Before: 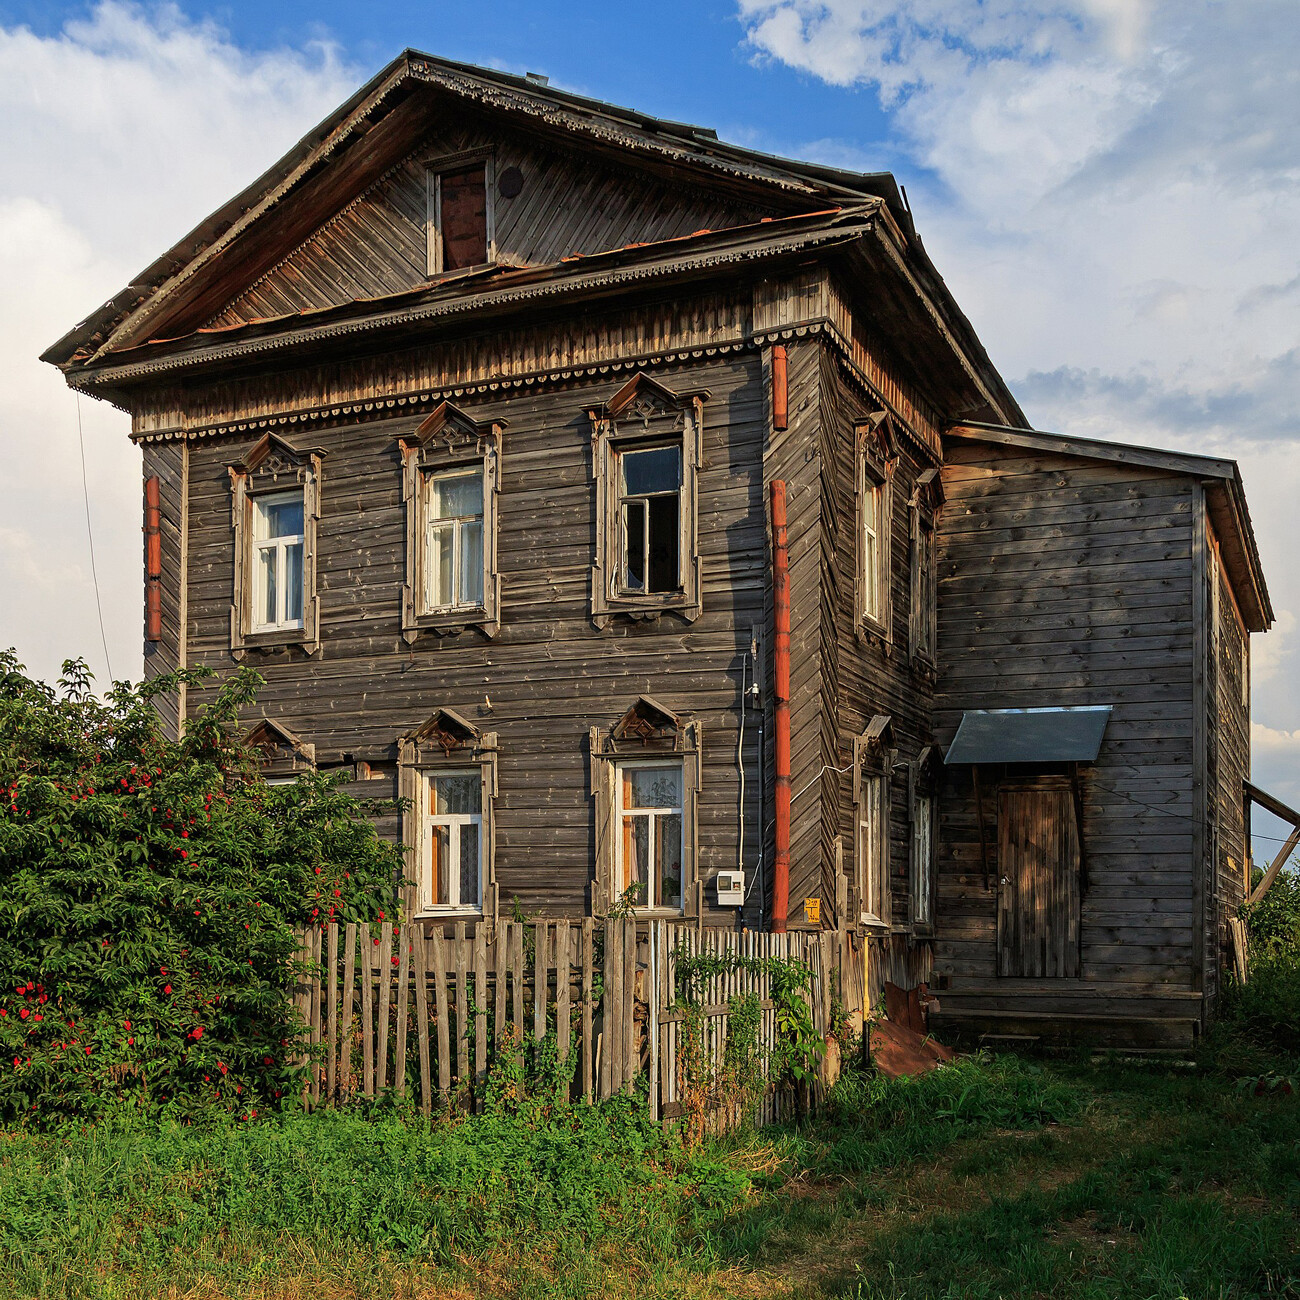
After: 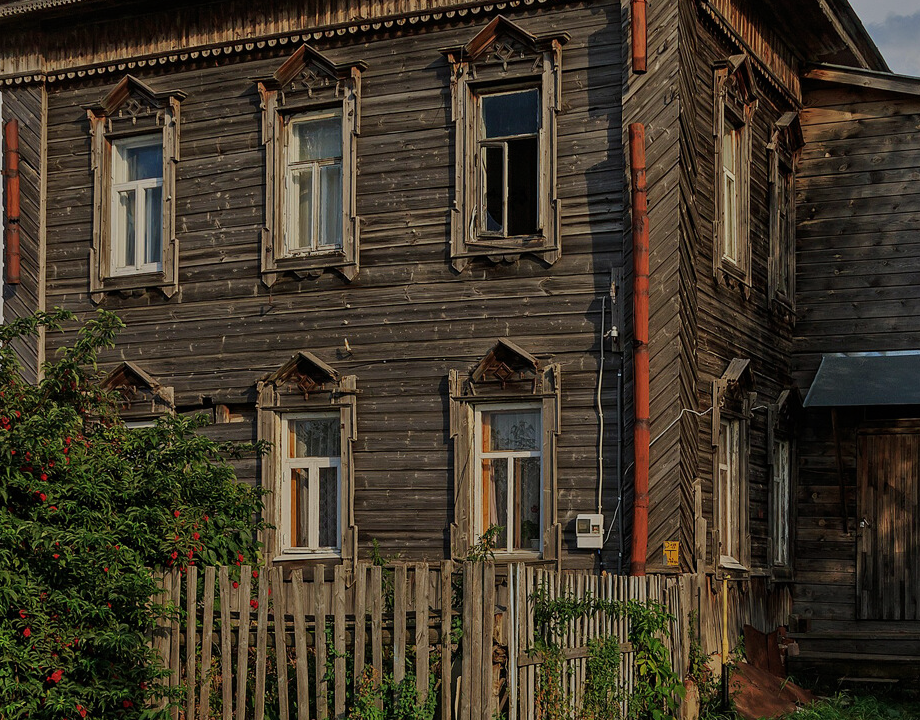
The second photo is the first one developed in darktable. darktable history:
shadows and highlights: shadows 21.04, highlights -82.1, soften with gaussian
exposure: exposure -0.961 EV, compensate highlight preservation false
crop: left 10.923%, top 27.467%, right 18.259%, bottom 17.11%
